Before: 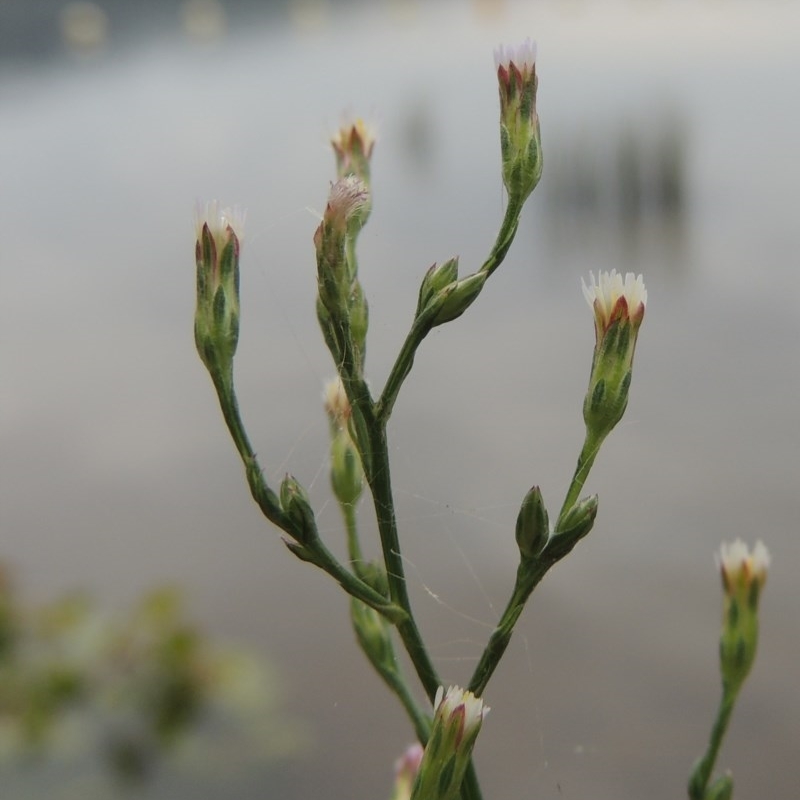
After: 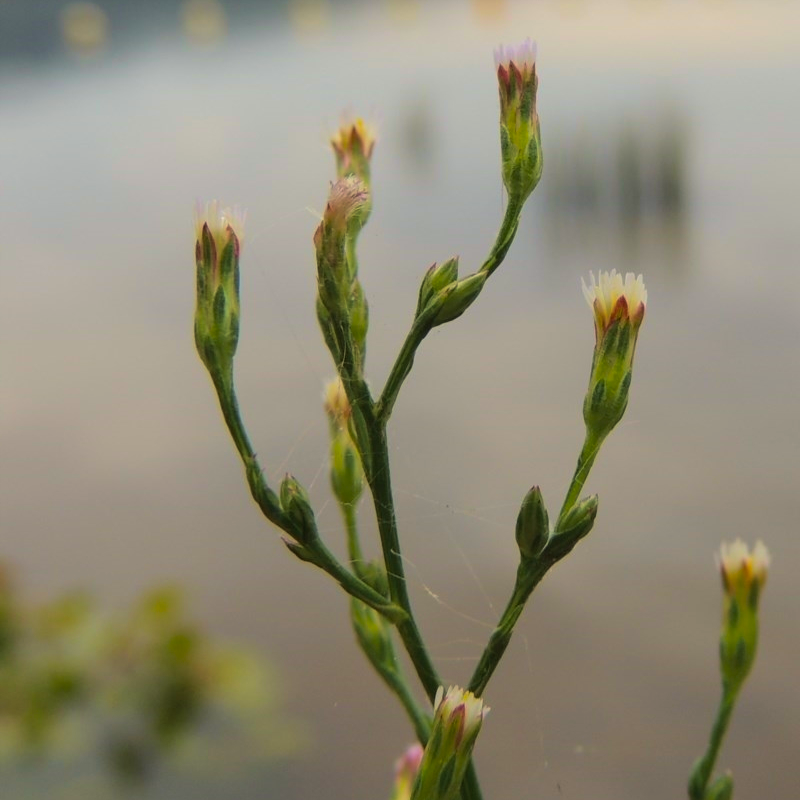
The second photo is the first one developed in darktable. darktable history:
velvia: on, module defaults
color balance rgb: highlights gain › chroma 2.078%, highlights gain › hue 73.2°, global offset › hue 169.75°, linear chroma grading › shadows -39.595%, linear chroma grading › highlights 38.966%, linear chroma grading › global chroma 45.291%, linear chroma grading › mid-tones -29.87%, perceptual saturation grading › global saturation 1.567%, perceptual saturation grading › highlights -2.836%, perceptual saturation grading › mid-tones 4.31%, perceptual saturation grading › shadows 8.524%
